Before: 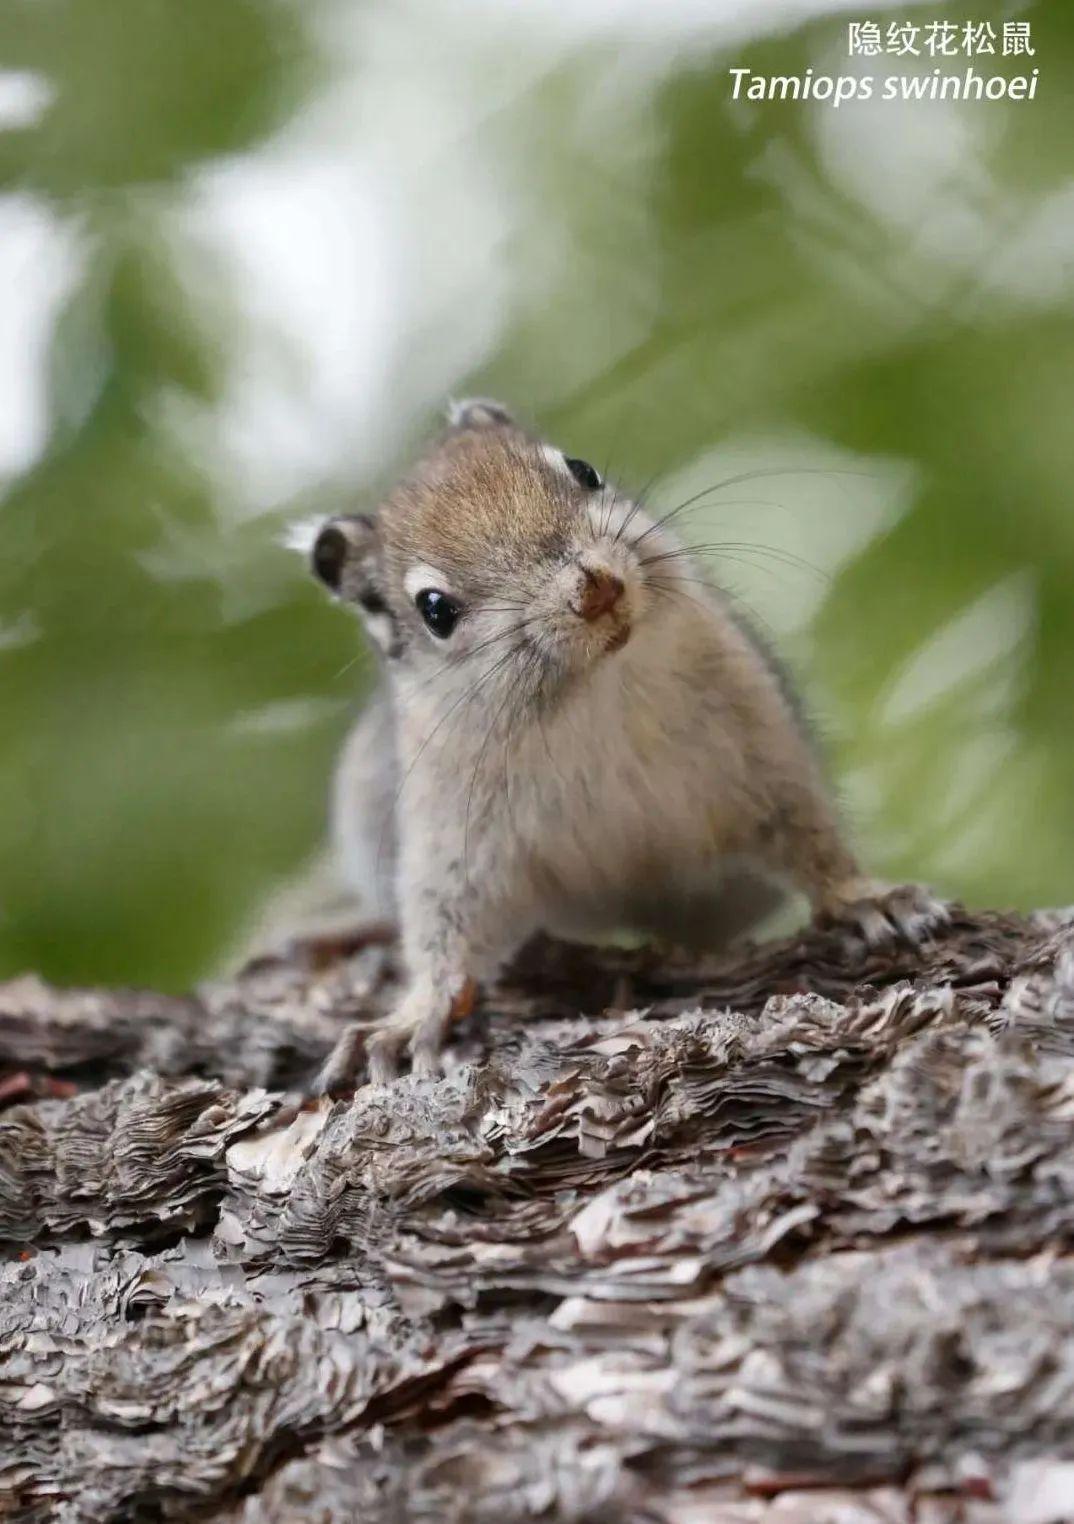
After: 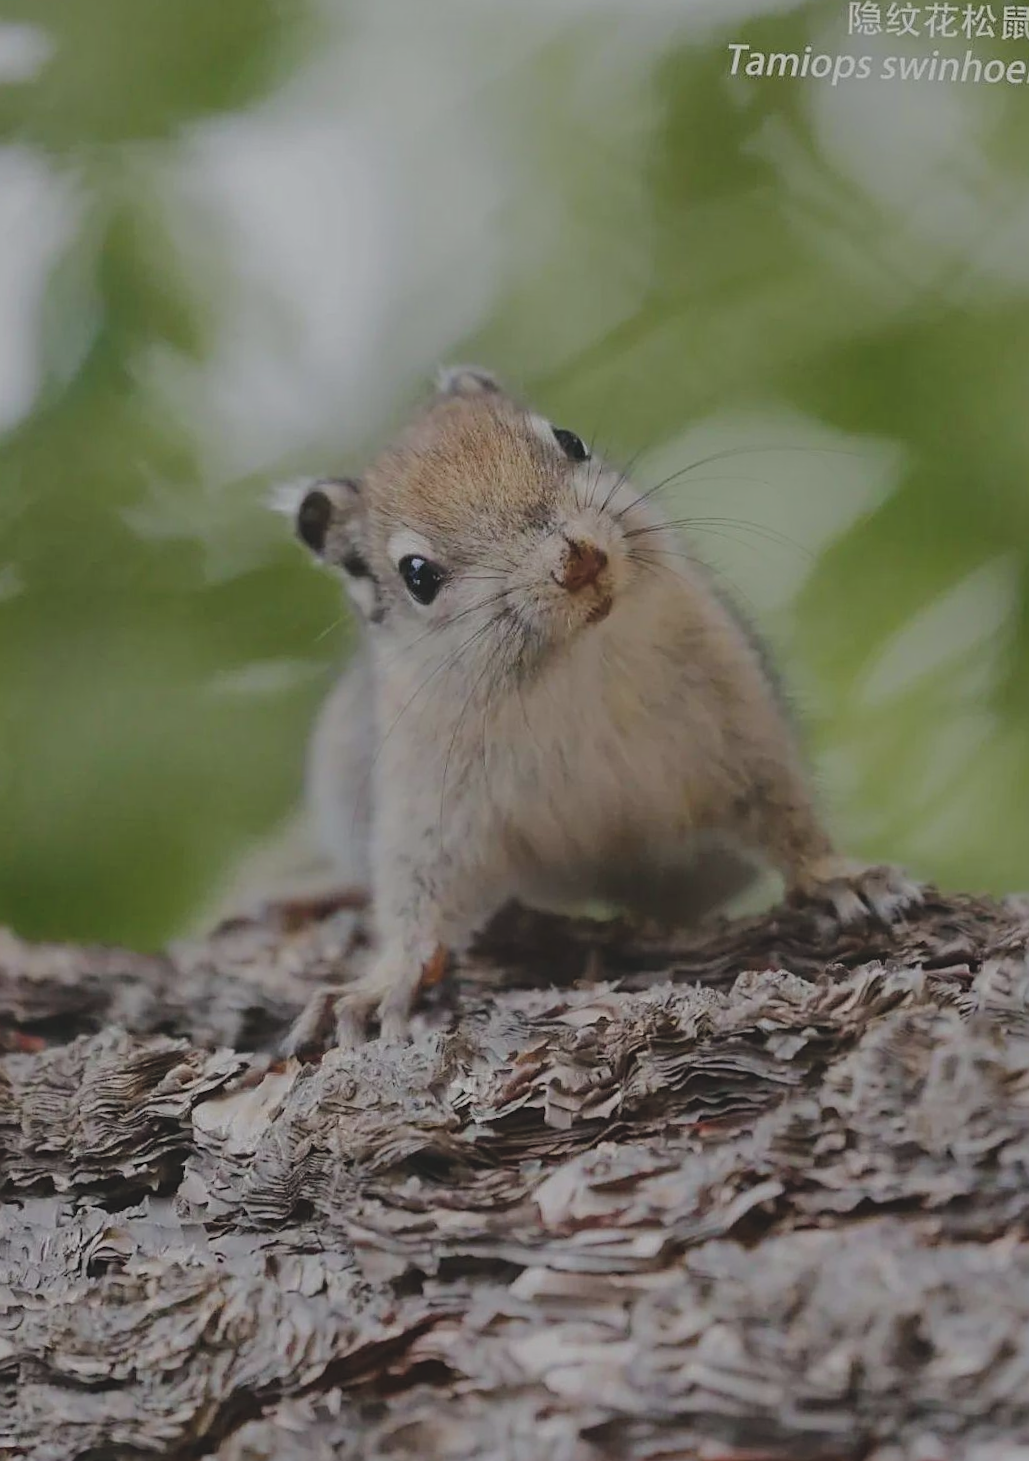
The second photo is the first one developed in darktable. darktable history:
tone equalizer: -8 EV -0.024 EV, -7 EV 0.038 EV, -6 EV -0.007 EV, -5 EV 0.004 EV, -4 EV -0.032 EV, -3 EV -0.236 EV, -2 EV -0.669 EV, -1 EV -0.966 EV, +0 EV -0.999 EV, edges refinement/feathering 500, mask exposure compensation -1.57 EV, preserve details no
exposure: black level correction -0.014, exposure -0.191 EV, compensate highlight preservation false
crop and rotate: angle -1.76°
sharpen: on, module defaults
